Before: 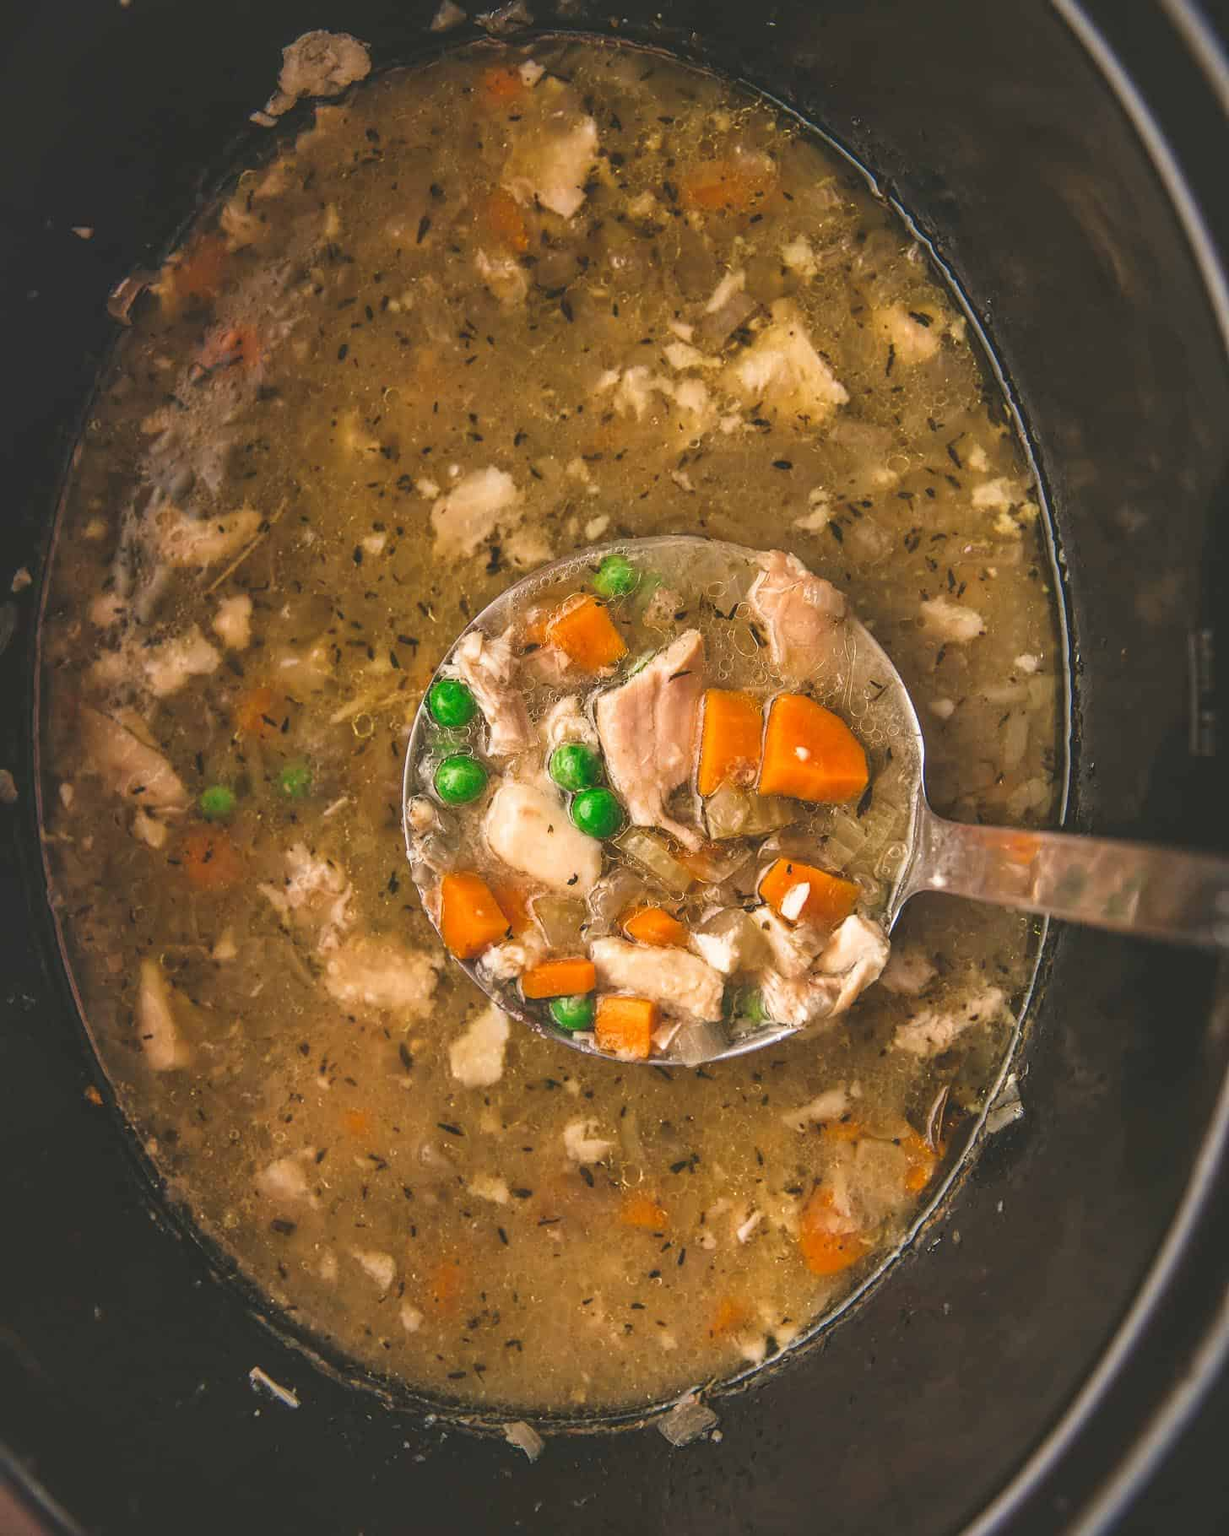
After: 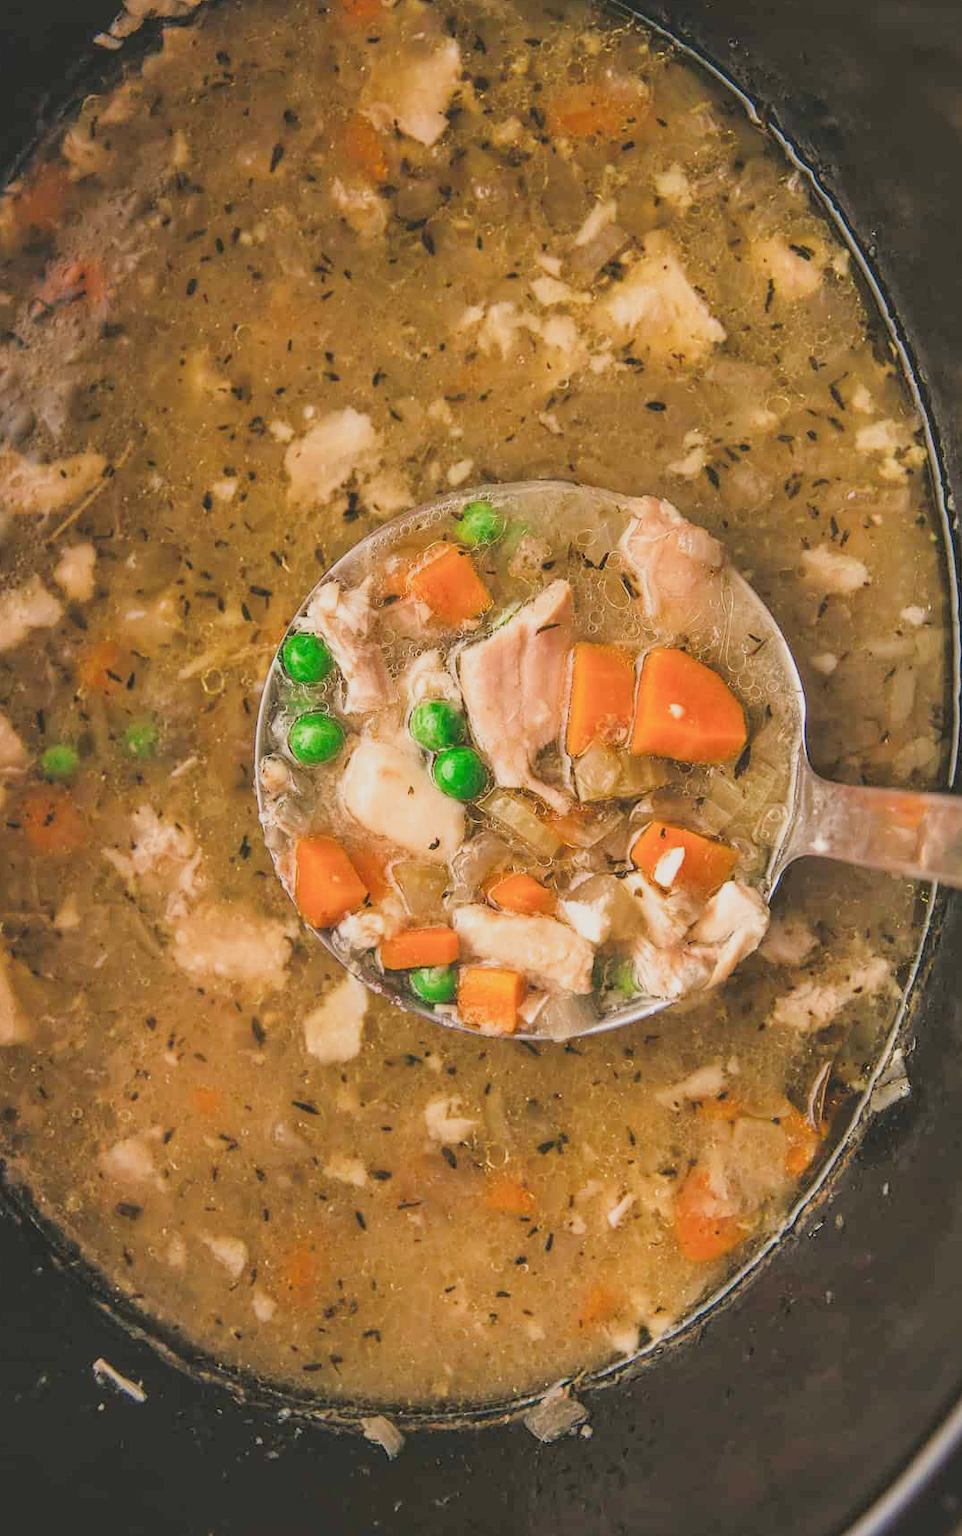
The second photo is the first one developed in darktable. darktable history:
exposure: black level correction 0.001, exposure 0.5 EV, compensate exposure bias true, compensate highlight preservation false
rotate and perspective: automatic cropping off
filmic rgb: black relative exposure -7.65 EV, white relative exposure 4.56 EV, hardness 3.61
crop and rotate: left 13.15%, top 5.251%, right 12.609%
